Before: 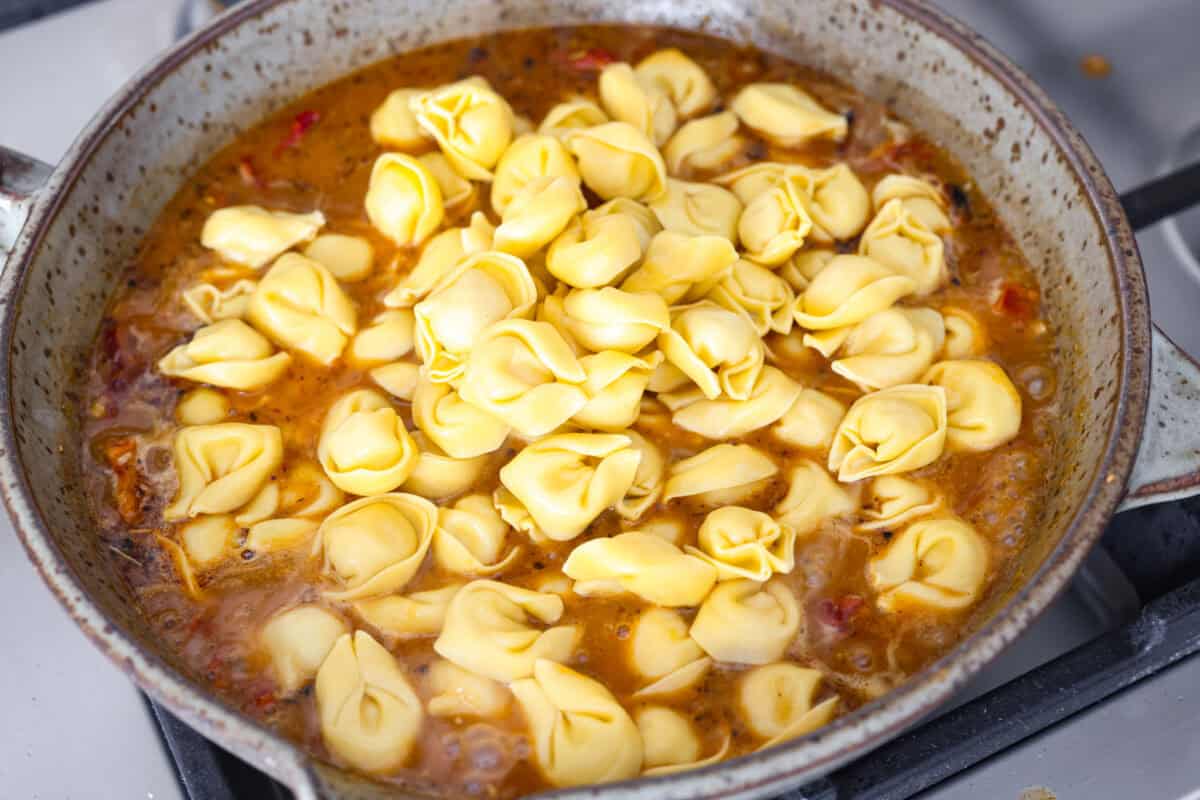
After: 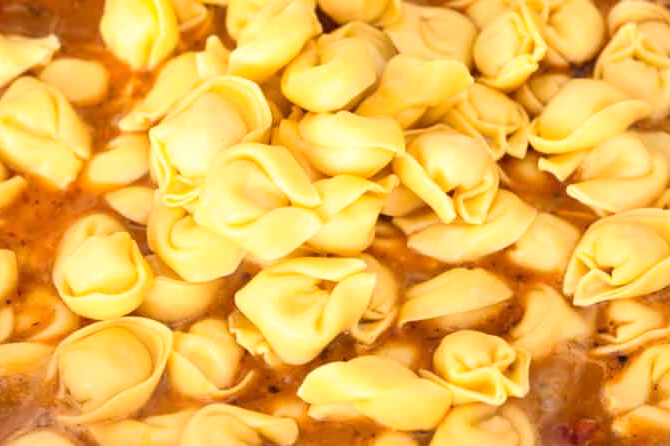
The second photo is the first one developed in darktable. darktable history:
crop and rotate: left 22.13%, top 22.054%, right 22.026%, bottom 22.102%
white balance: red 1.123, blue 0.83
